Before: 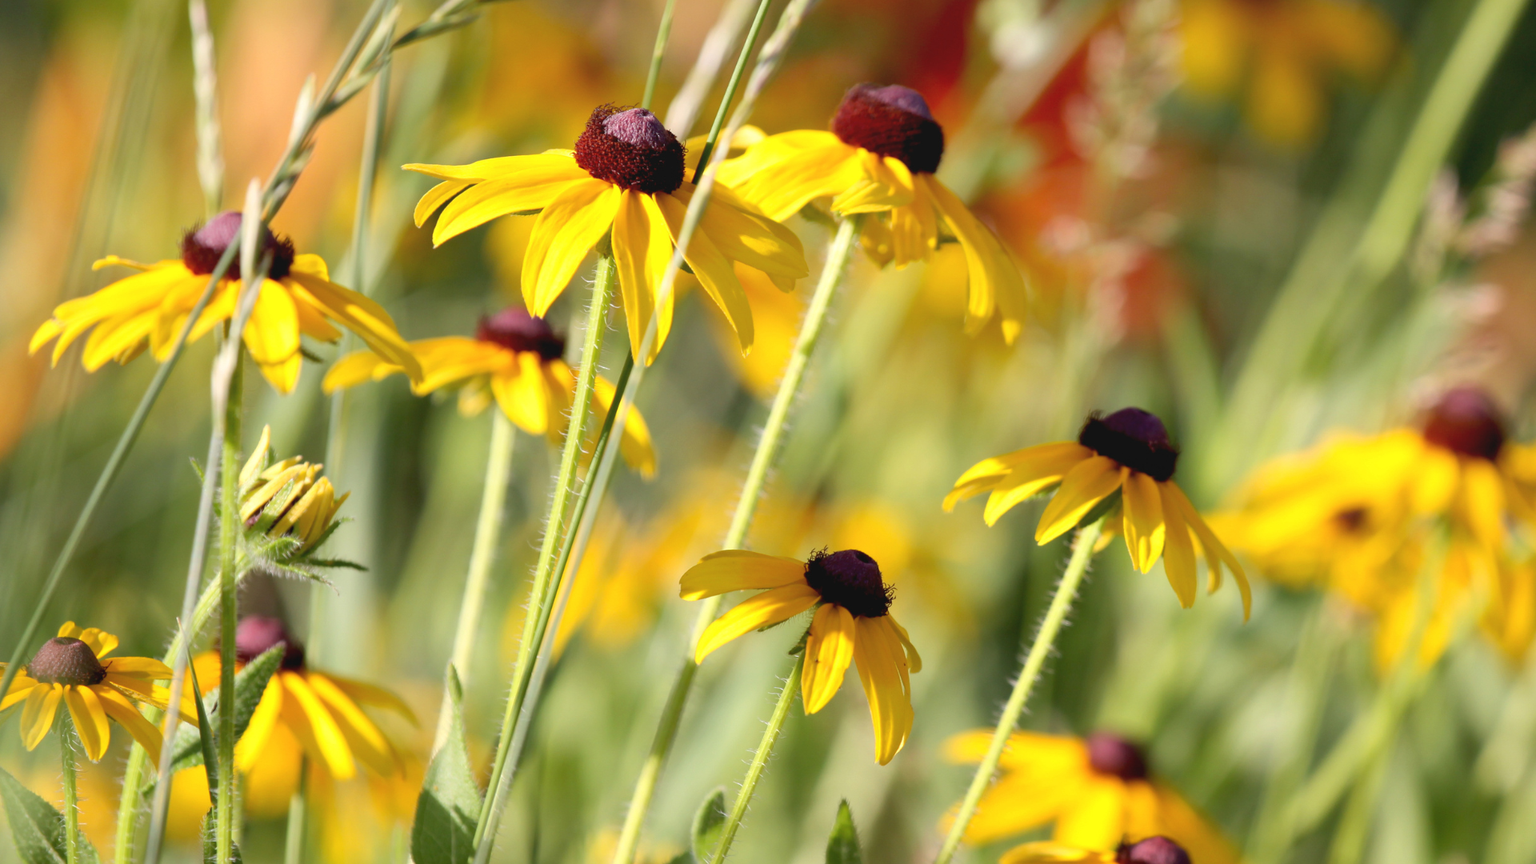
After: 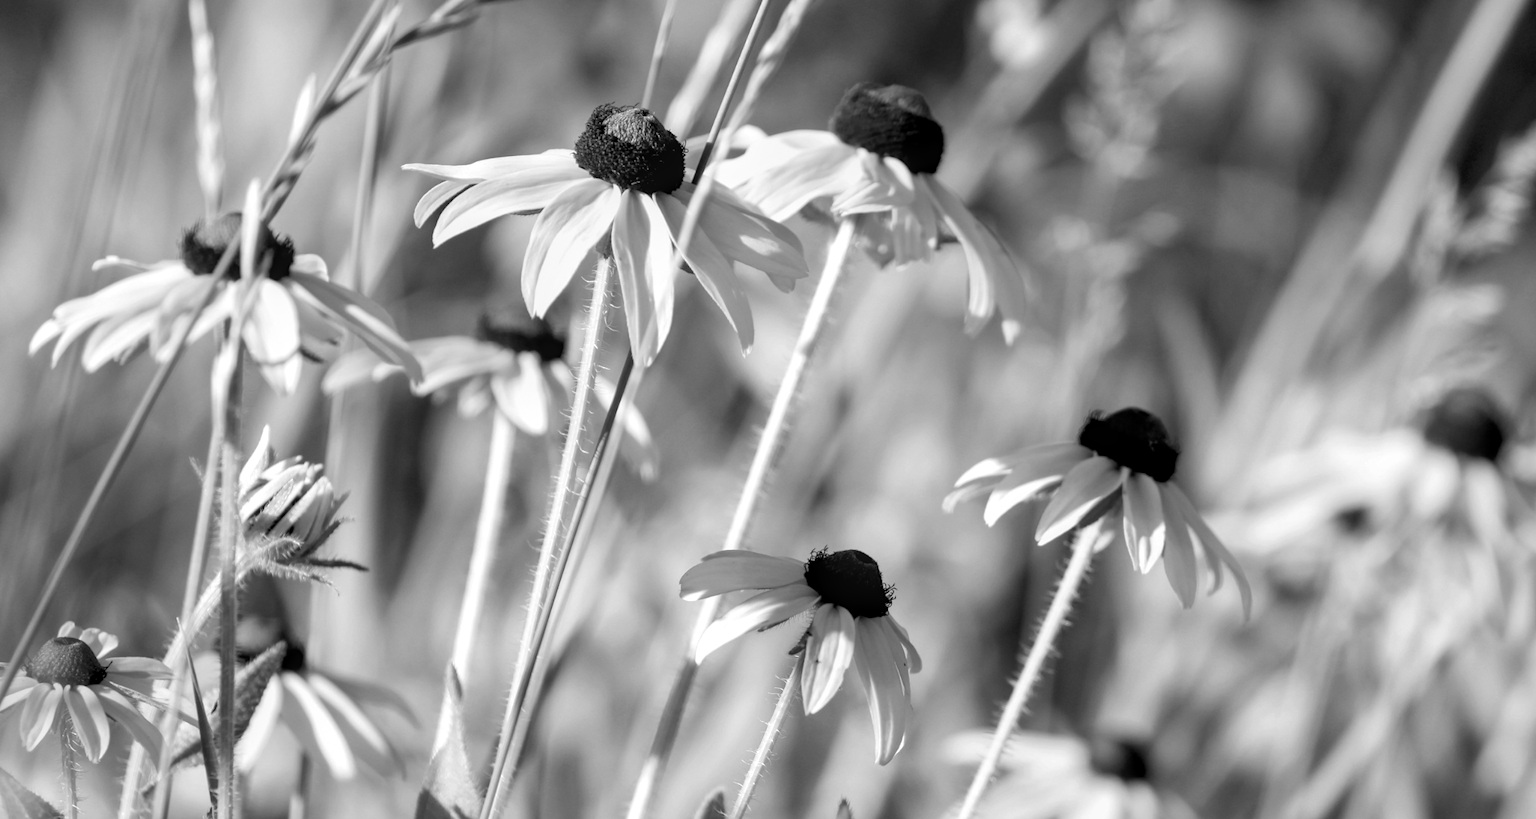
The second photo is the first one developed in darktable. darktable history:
color balance rgb: shadows lift › luminance -21.66%, shadows lift › chroma 8.98%, shadows lift › hue 283.37°, power › chroma 1.05%, power › hue 25.59°, highlights gain › luminance 6.08%, highlights gain › chroma 2.55%, highlights gain › hue 90°, global offset › luminance -0.87%, perceptual saturation grading › global saturation 25%, perceptual saturation grading › highlights -28.39%, perceptual saturation grading › shadows 33.98%
crop and rotate: top 0%, bottom 5.097%
local contrast: on, module defaults
monochrome: on, module defaults
exposure: compensate highlight preservation false
